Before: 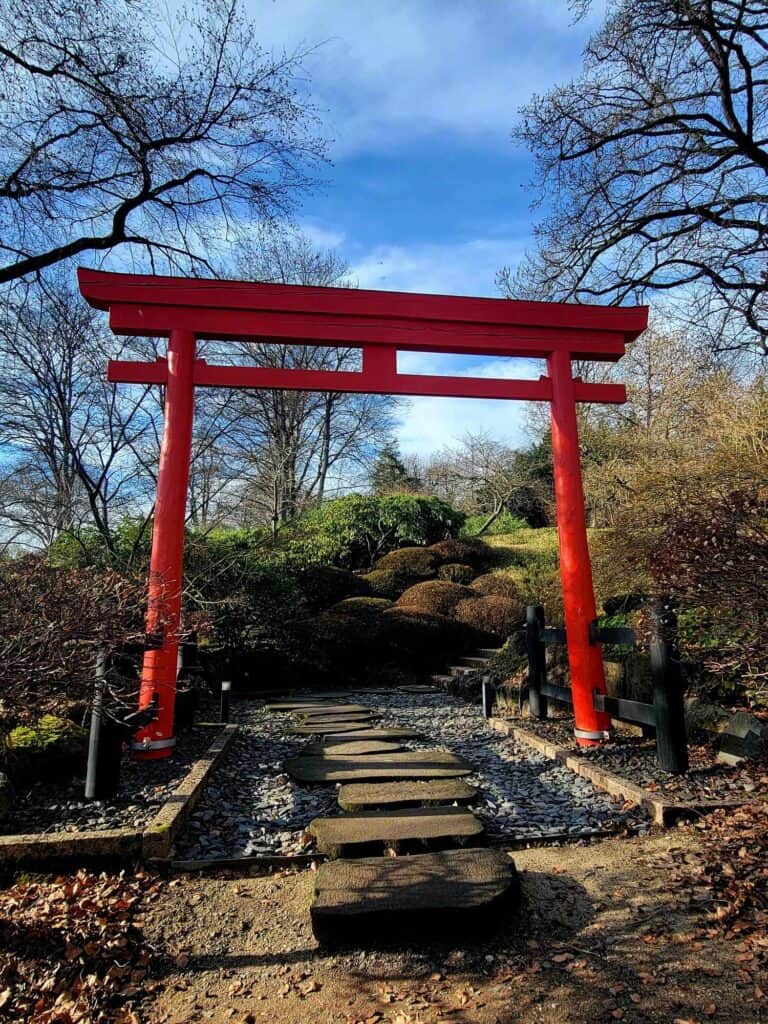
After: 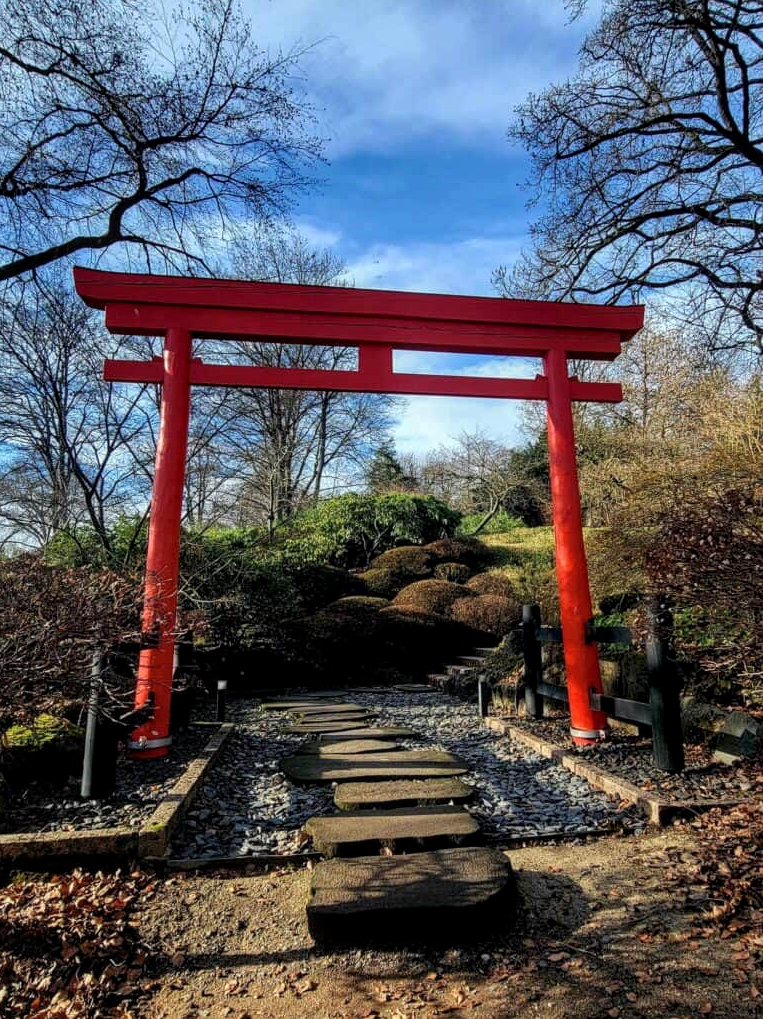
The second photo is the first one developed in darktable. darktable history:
local contrast: on, module defaults
crop and rotate: left 0.614%, top 0.179%, bottom 0.309%
